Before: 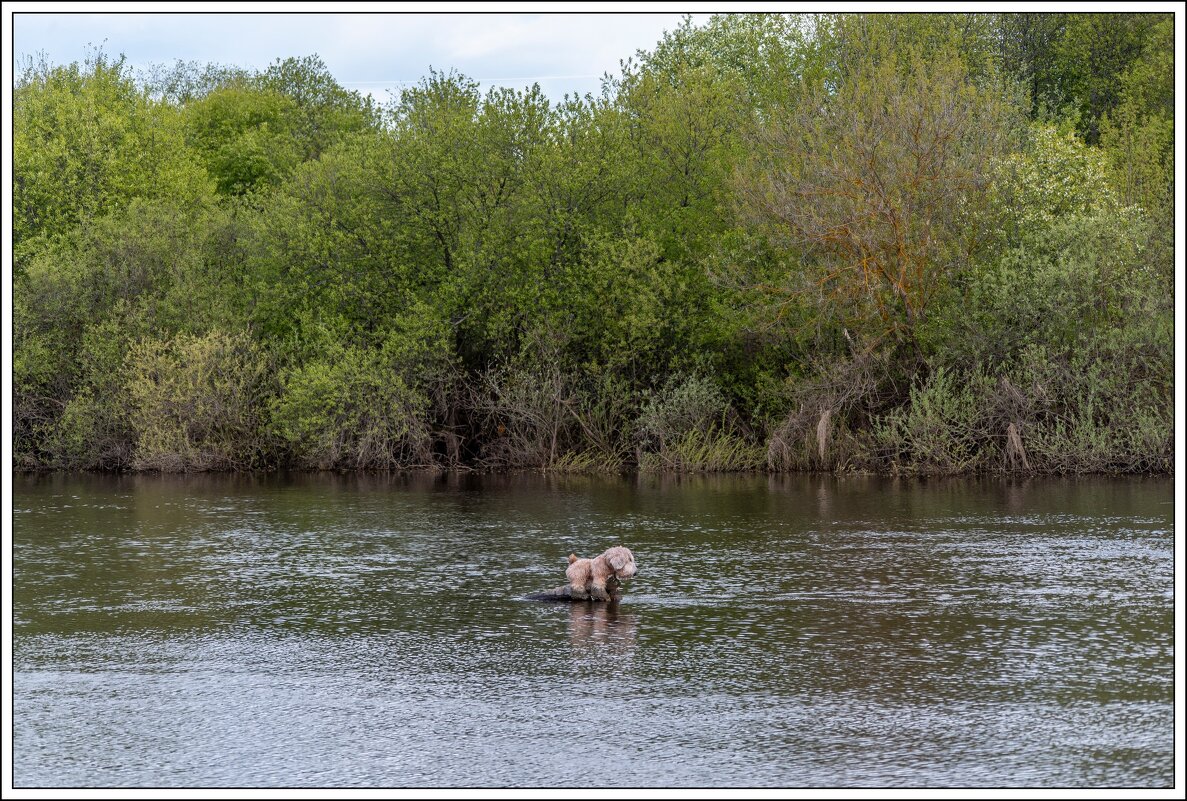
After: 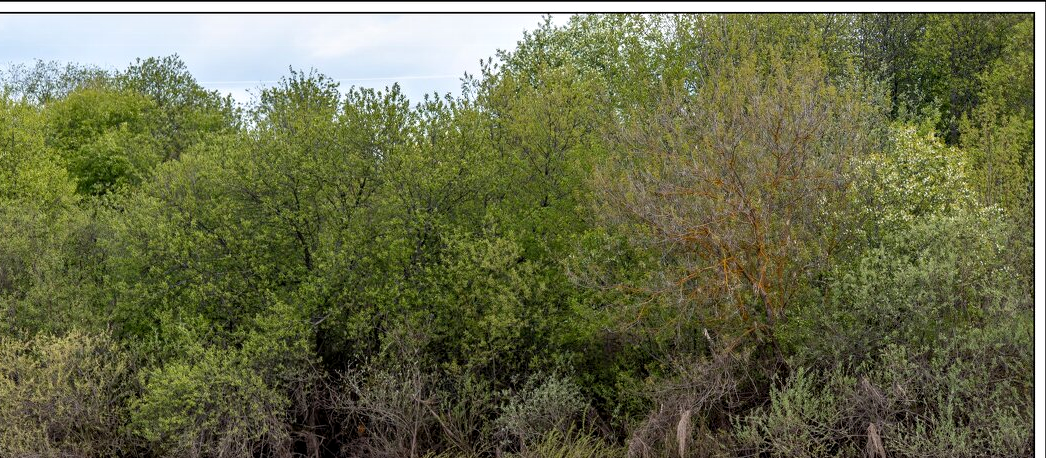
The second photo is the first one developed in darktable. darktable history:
crop and rotate: left 11.812%, bottom 42.776%
contrast equalizer: octaves 7, y [[0.6 ×6], [0.55 ×6], [0 ×6], [0 ×6], [0 ×6]], mix 0.3
